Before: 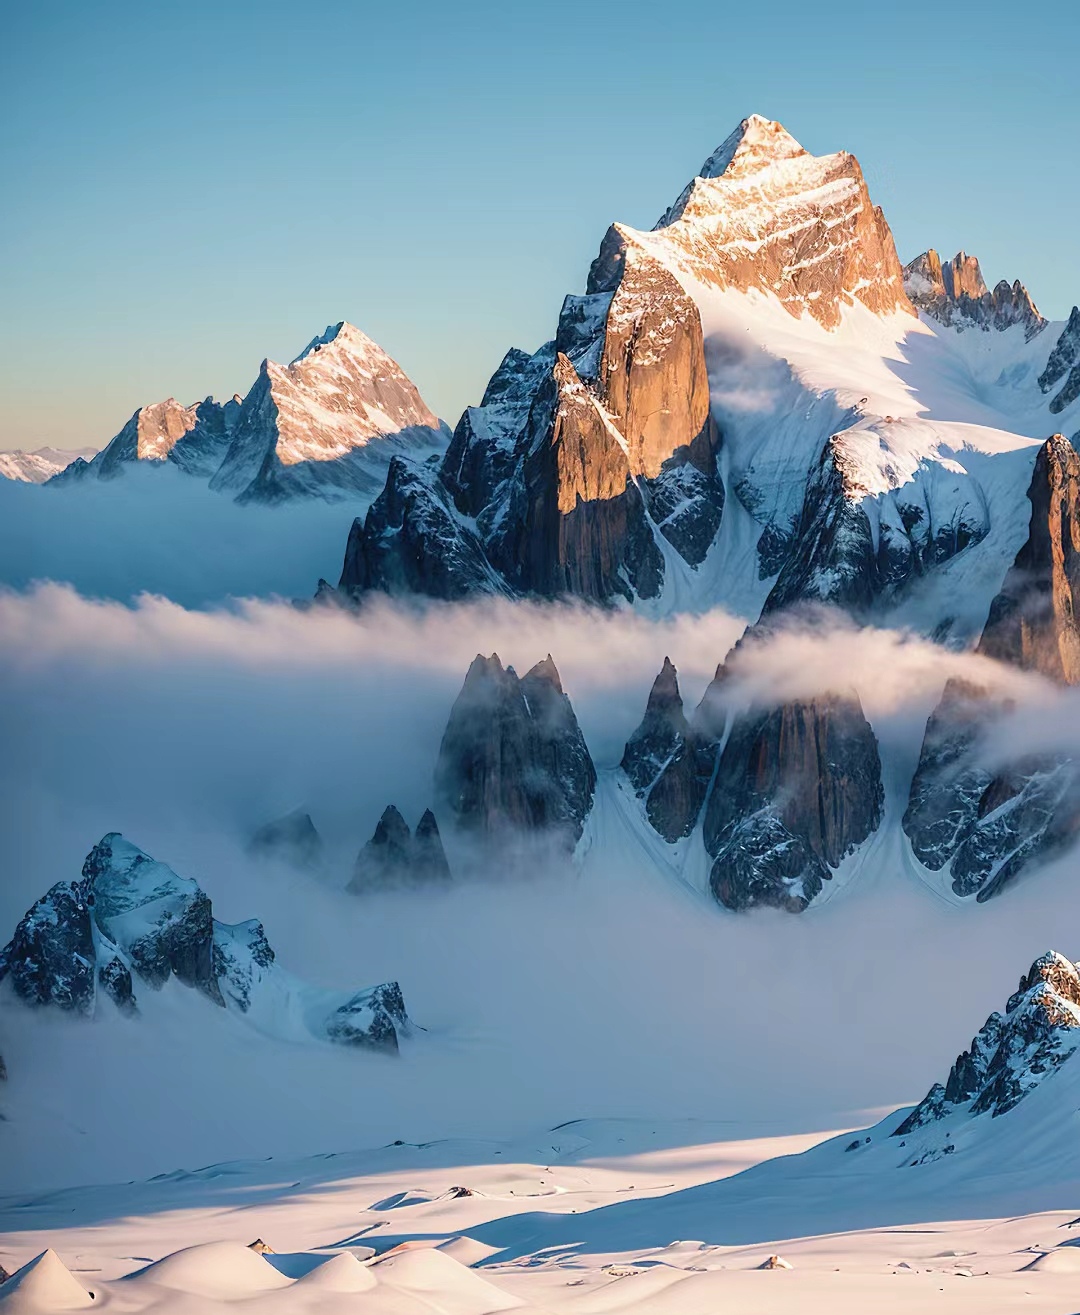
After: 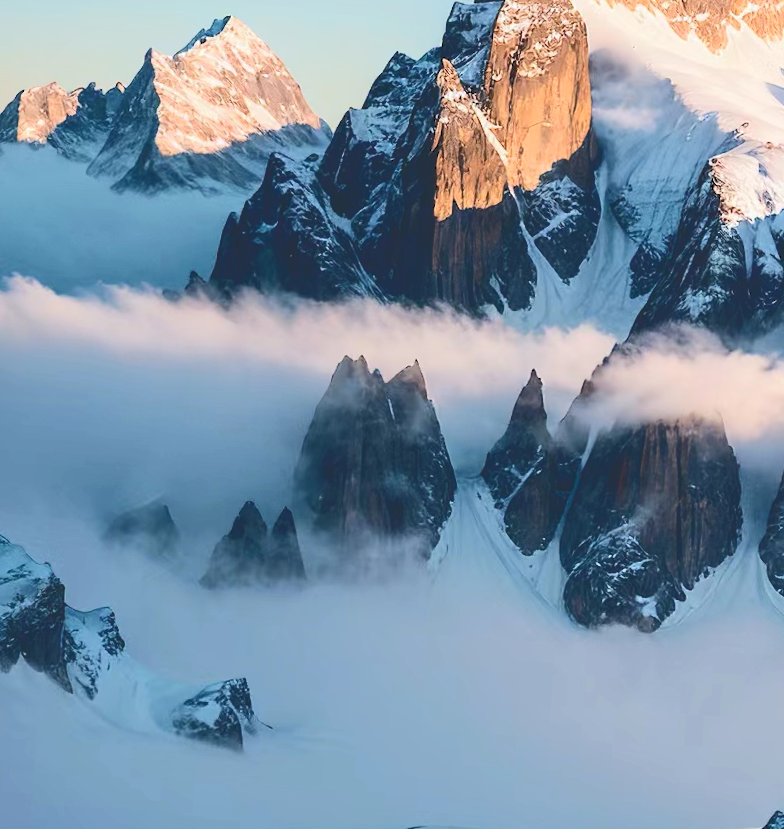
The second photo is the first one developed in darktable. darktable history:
crop and rotate: angle -3.35°, left 9.792%, top 20.597%, right 12.513%, bottom 11.92%
tone curve: curves: ch0 [(0, 0) (0.003, 0.174) (0.011, 0.178) (0.025, 0.182) (0.044, 0.185) (0.069, 0.191) (0.1, 0.194) (0.136, 0.199) (0.177, 0.219) (0.224, 0.246) (0.277, 0.284) (0.335, 0.35) (0.399, 0.43) (0.468, 0.539) (0.543, 0.637) (0.623, 0.711) (0.709, 0.799) (0.801, 0.865) (0.898, 0.914) (1, 1)], color space Lab, independent channels, preserve colors none
